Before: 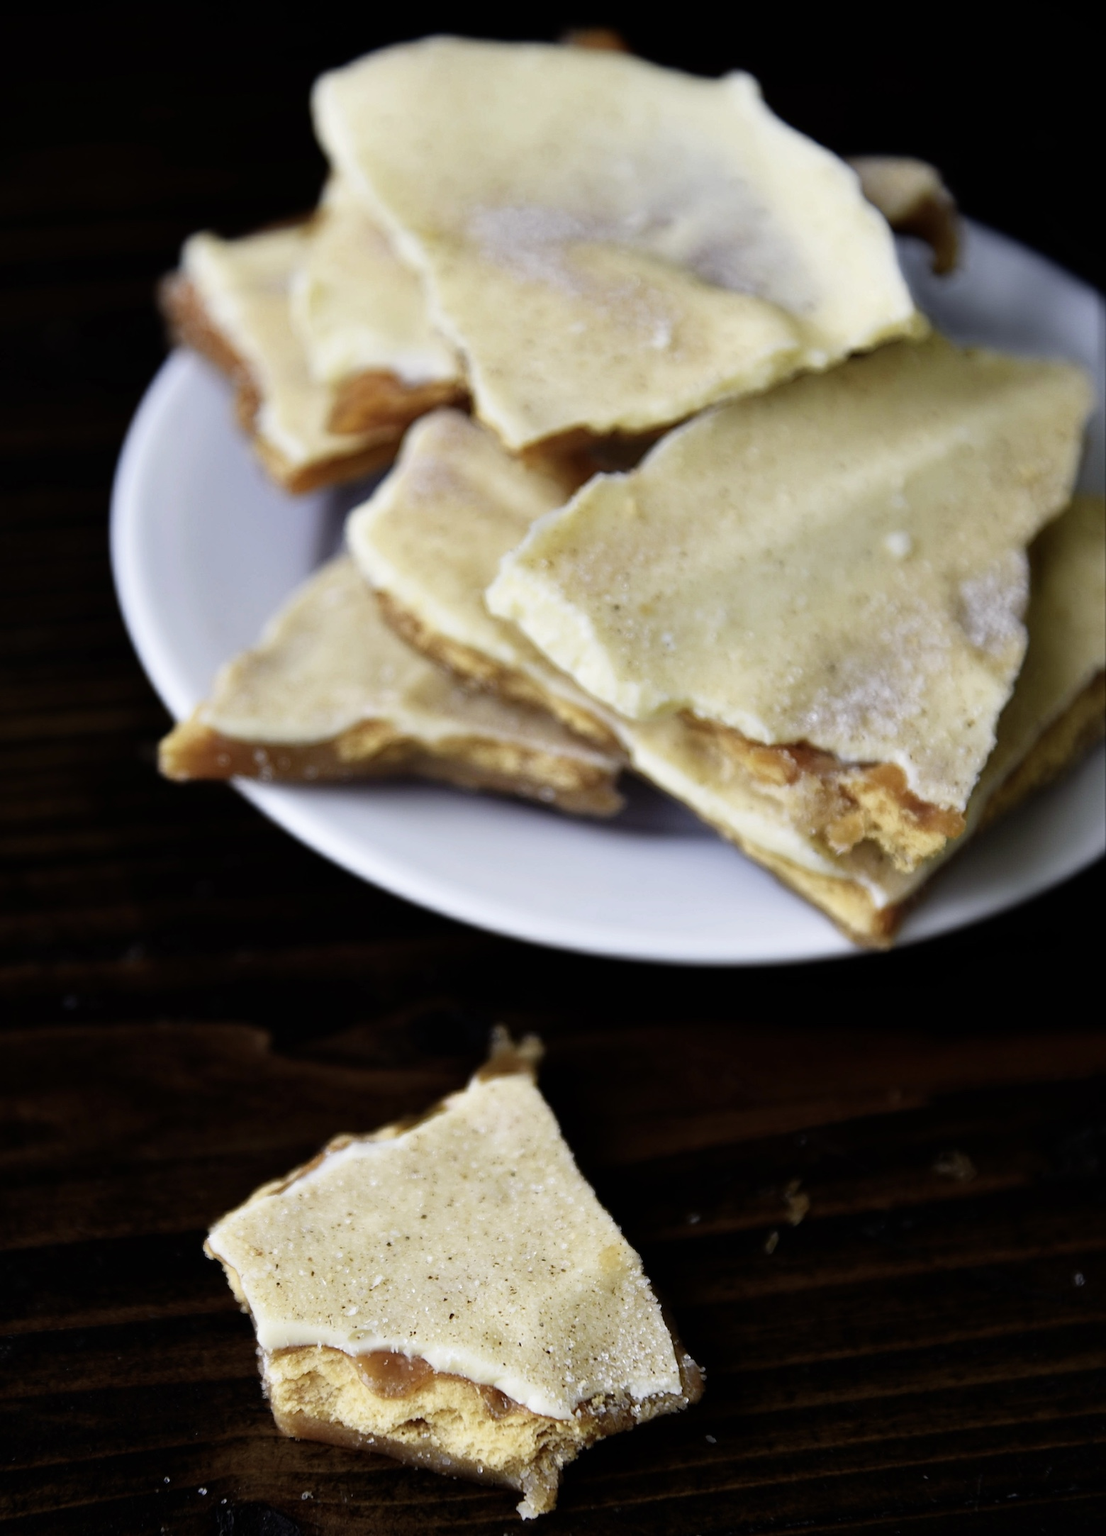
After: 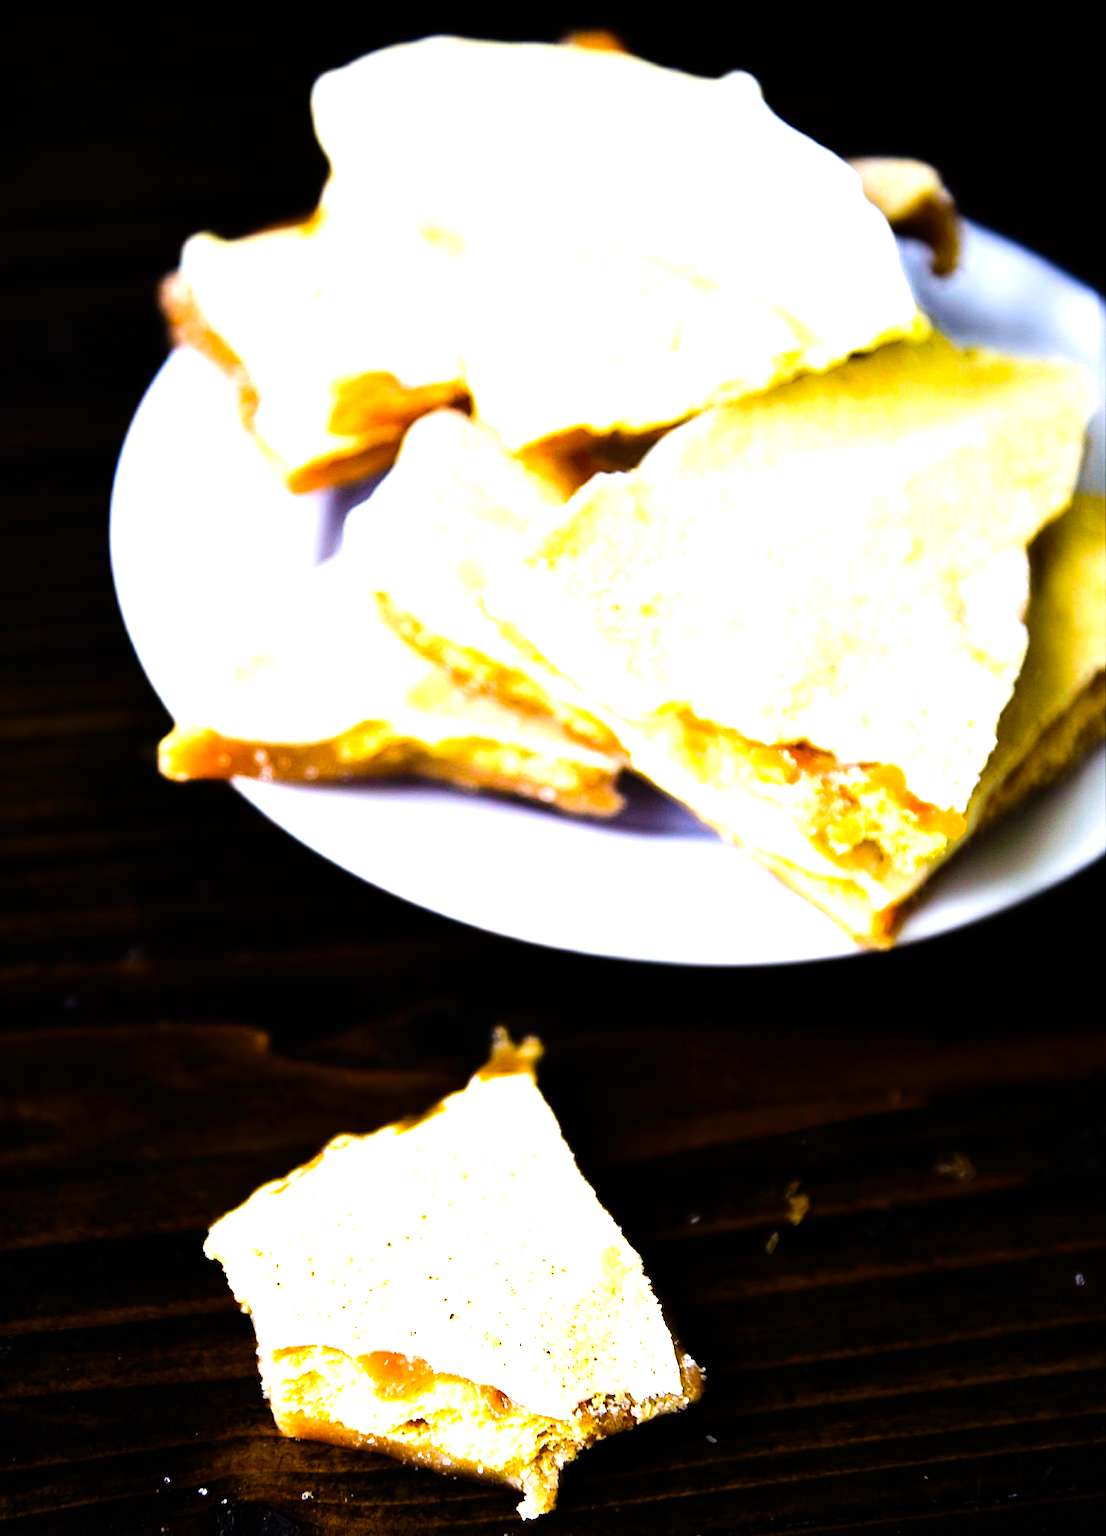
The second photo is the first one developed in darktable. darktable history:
levels: levels [0, 0.374, 0.749]
sigmoid: contrast 1.7
exposure: black level correction 0, exposure 0.9 EV, compensate exposure bias true, compensate highlight preservation false
color balance rgb: perceptual saturation grading › global saturation 25%, perceptual brilliance grading › mid-tones 10%, perceptual brilliance grading › shadows 15%, global vibrance 20%
